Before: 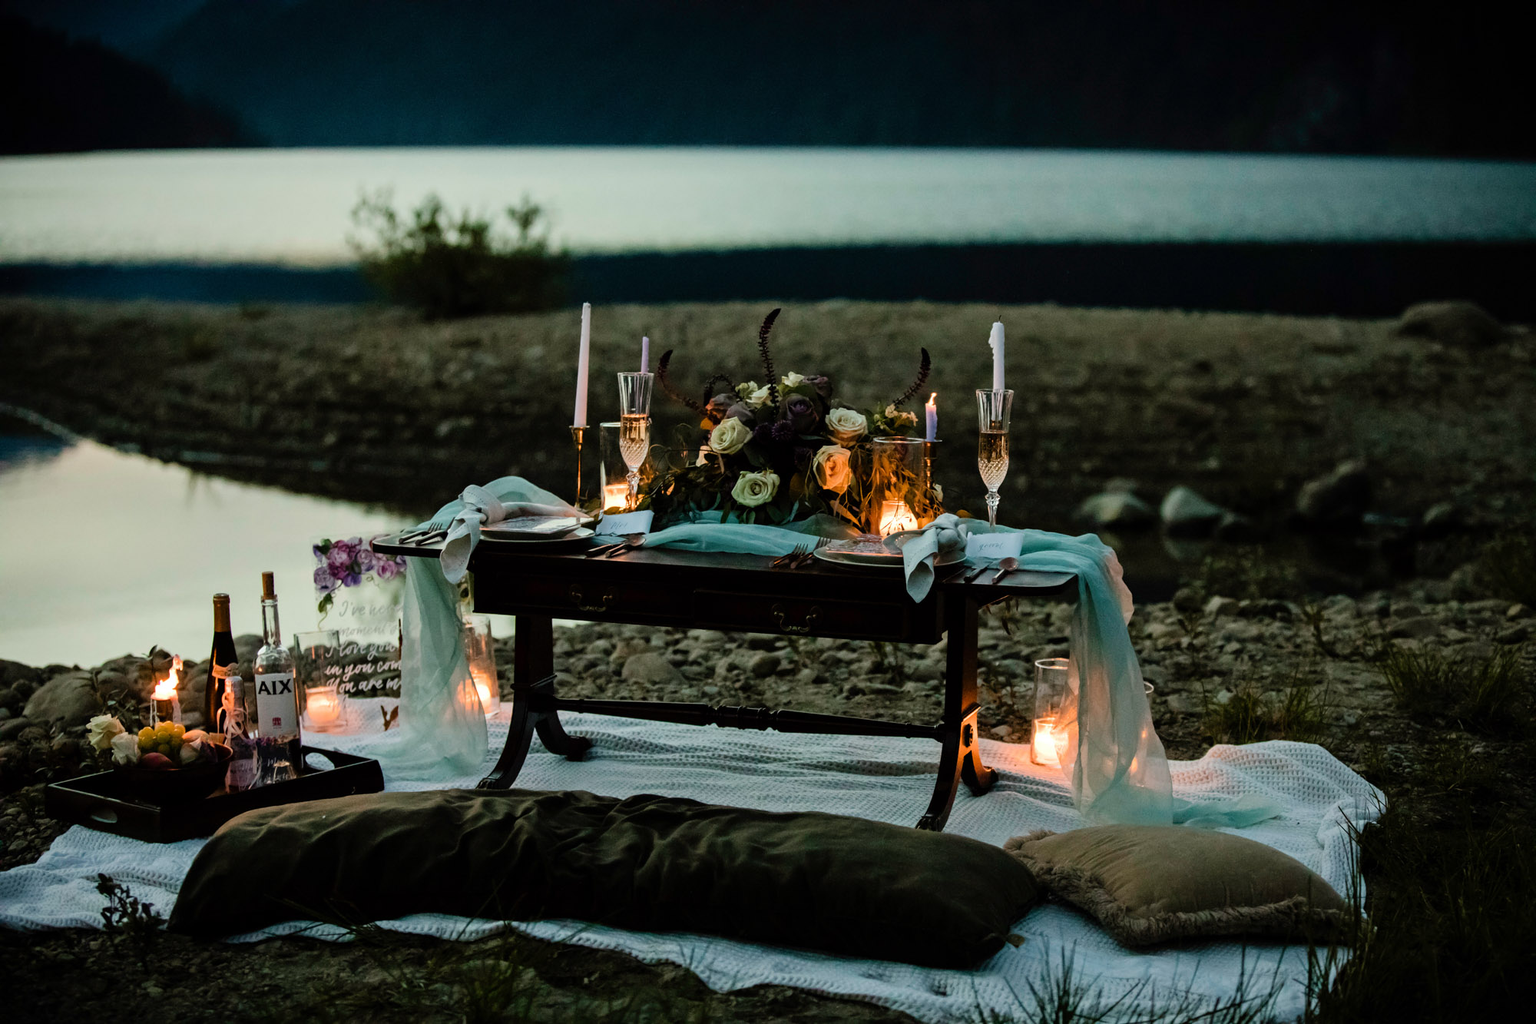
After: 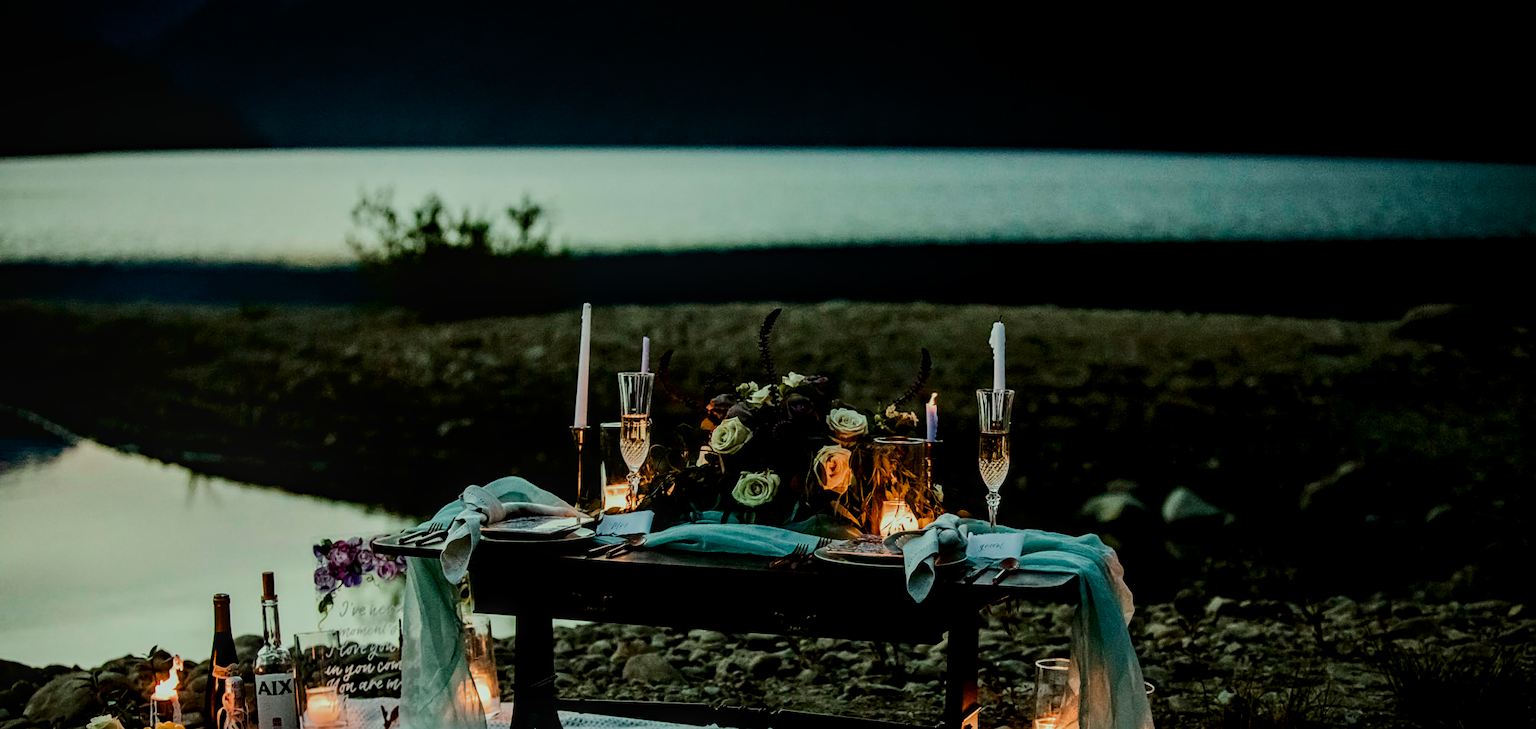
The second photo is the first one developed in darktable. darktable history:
color correction: highlights a* -7.72, highlights b* 3.42
crop: right 0%, bottom 28.699%
haze removal: compatibility mode true, adaptive false
local contrast: on, module defaults
contrast brightness saturation: contrast 0.198, brightness -0.11, saturation 0.097
sharpen: amount 0.216
filmic rgb: black relative exposure -7.32 EV, white relative exposure 5.08 EV, hardness 3.2
